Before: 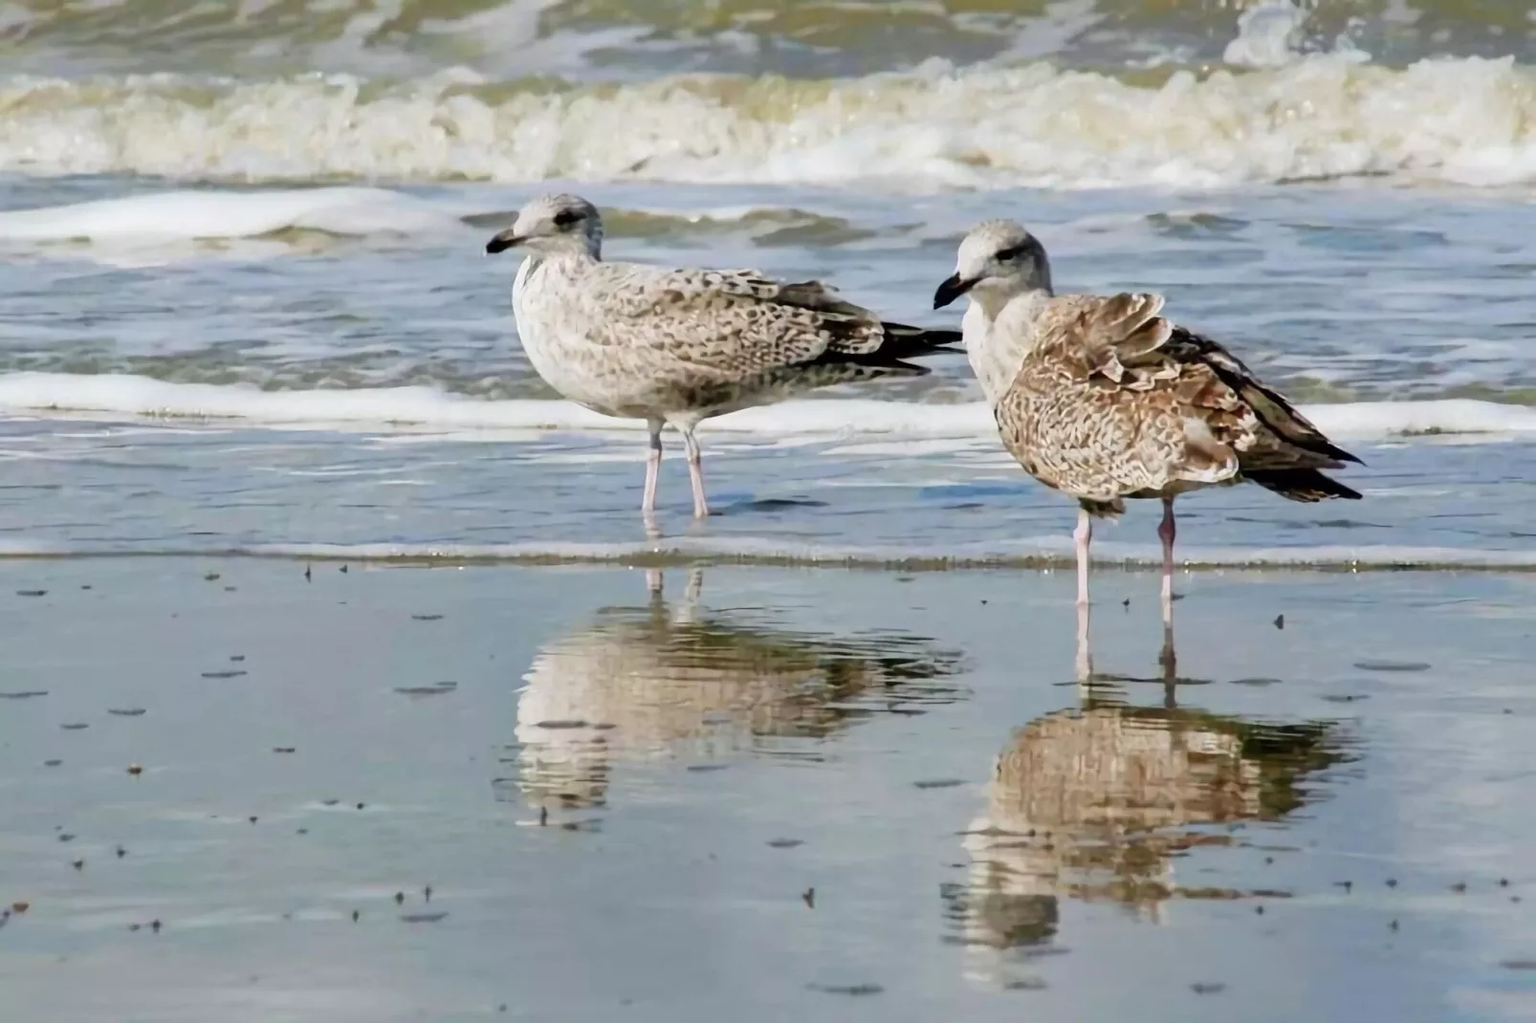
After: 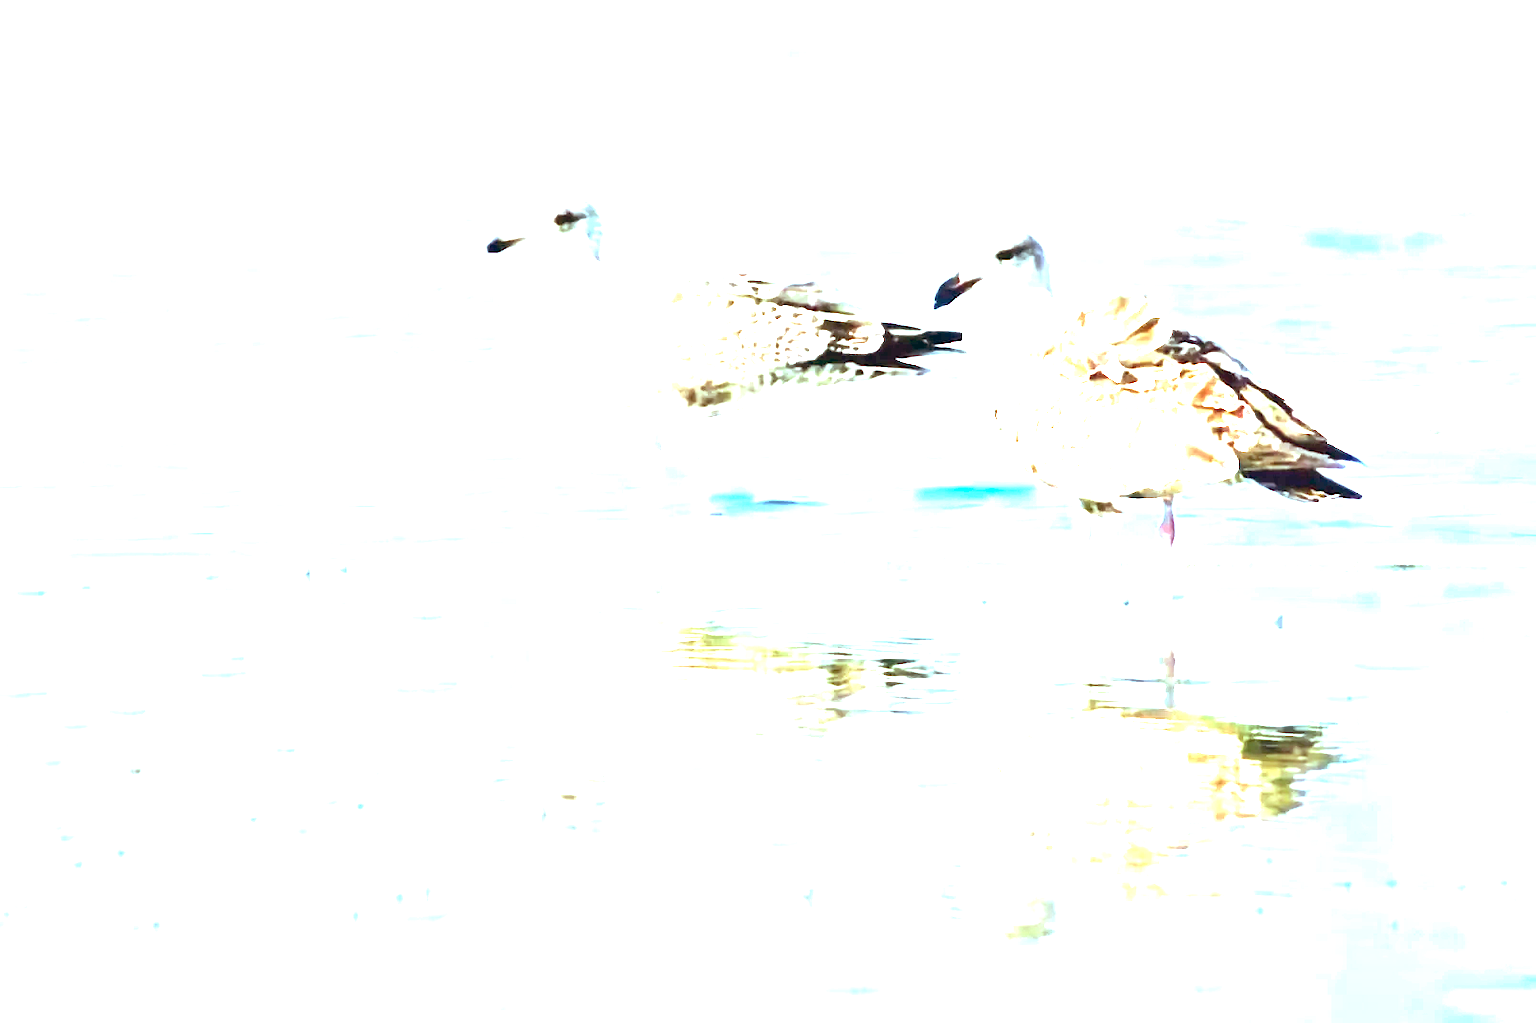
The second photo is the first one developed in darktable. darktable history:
exposure: black level correction 0, exposure 4 EV, compensate exposure bias true, compensate highlight preservation false
color balance: lift [1.003, 0.993, 1.001, 1.007], gamma [1.018, 1.072, 0.959, 0.928], gain [0.974, 0.873, 1.031, 1.127]
